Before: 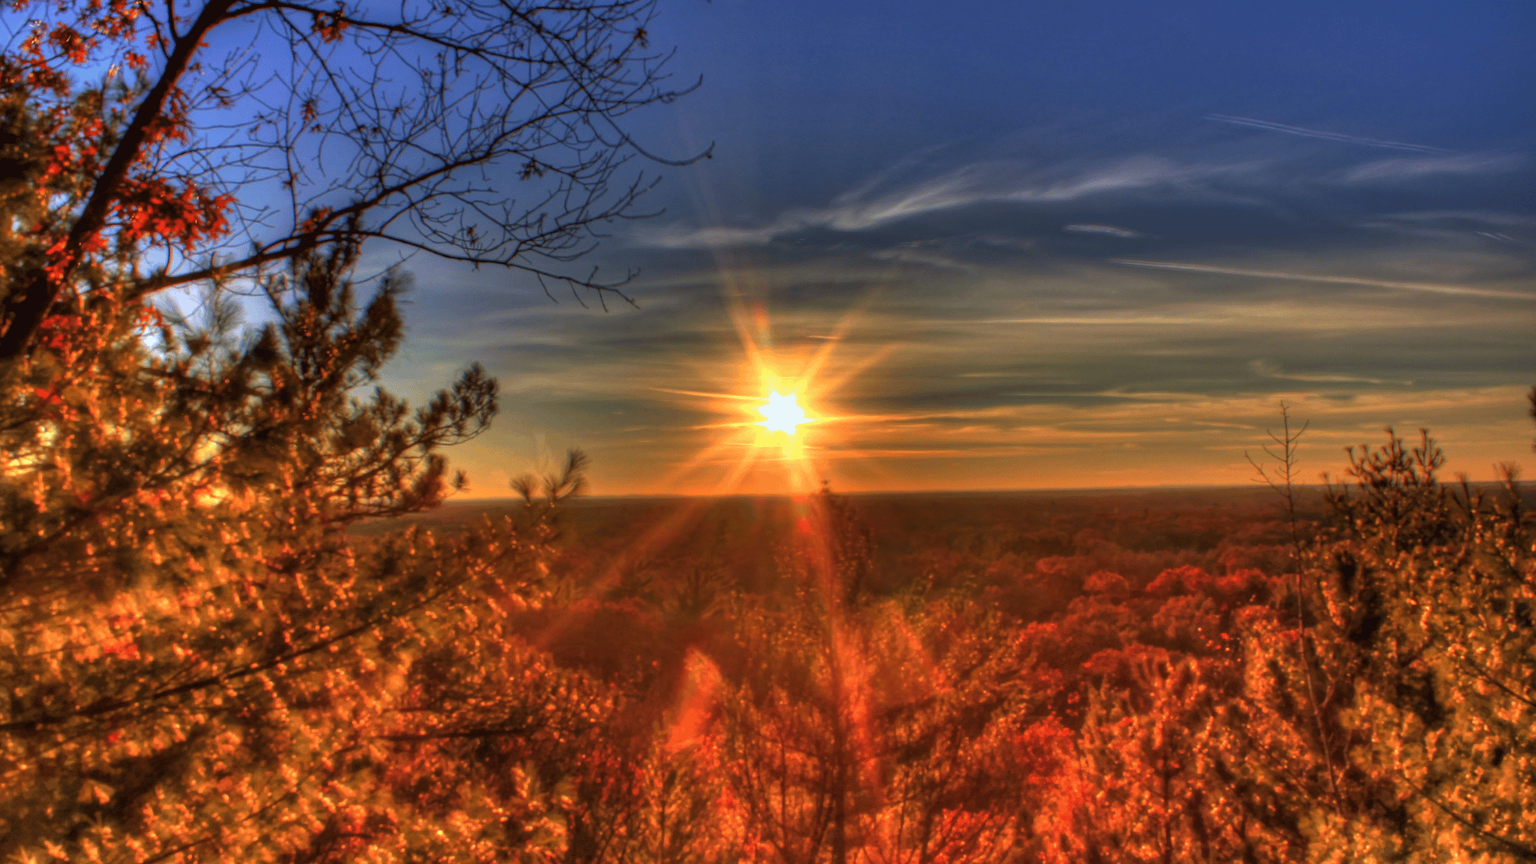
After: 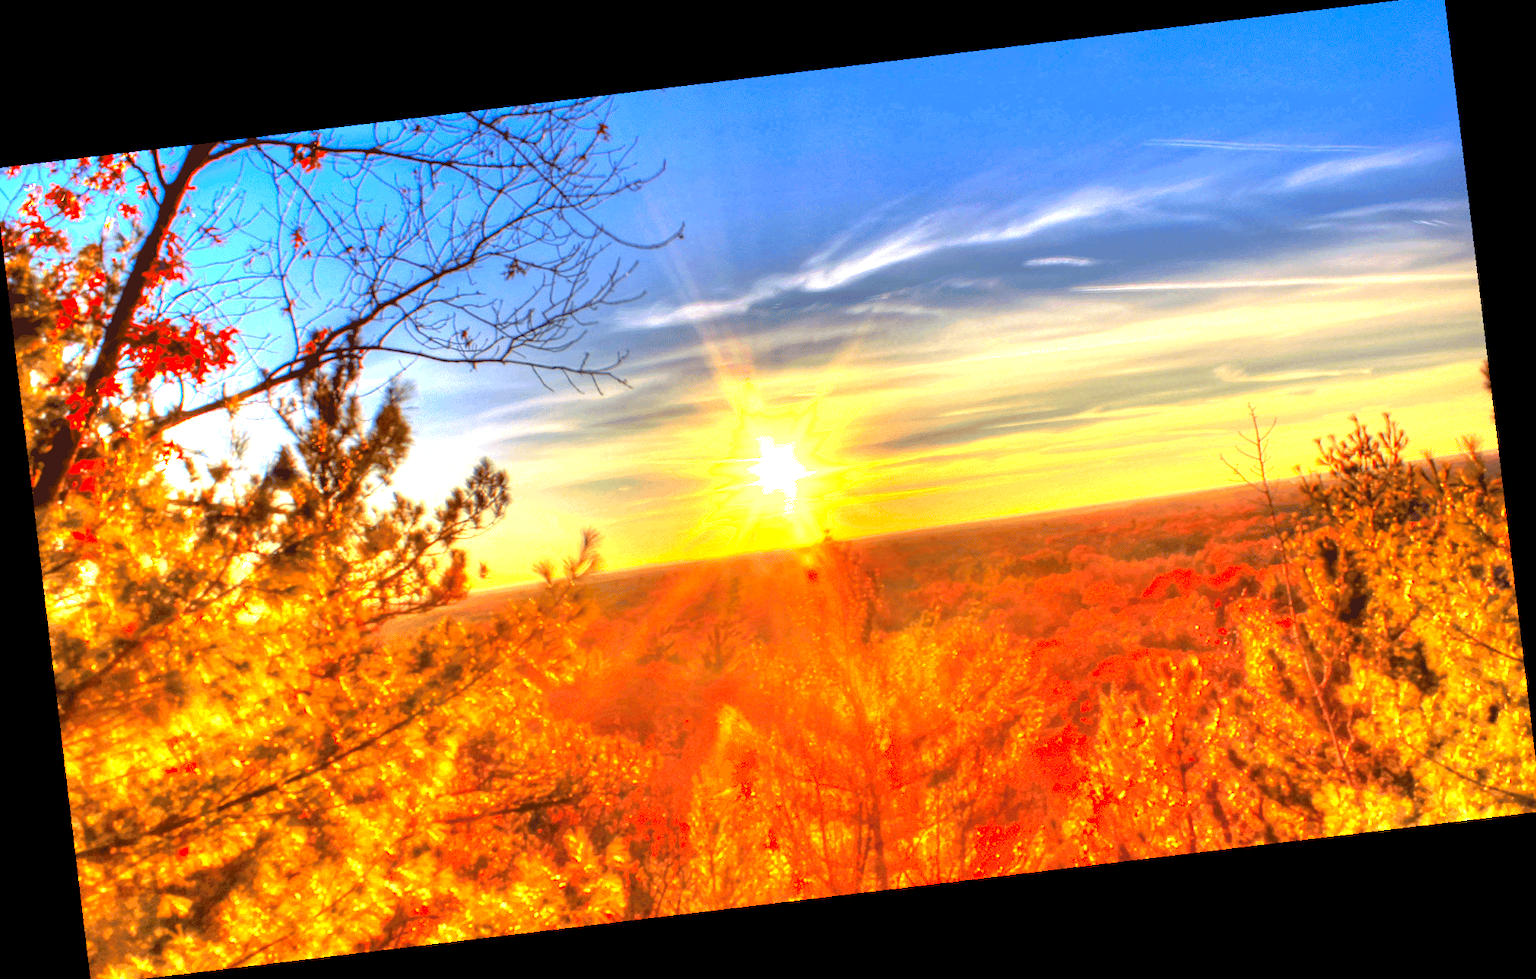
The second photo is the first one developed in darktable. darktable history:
crop: left 0.434%, top 0.485%, right 0.244%, bottom 0.386%
rotate and perspective: rotation -6.83°, automatic cropping off
color zones: curves: ch0 [(0, 0.613) (0.01, 0.613) (0.245, 0.448) (0.498, 0.529) (0.642, 0.665) (0.879, 0.777) (0.99, 0.613)]; ch1 [(0, 0) (0.143, 0) (0.286, 0) (0.429, 0) (0.571, 0) (0.714, 0) (0.857, 0)], mix -121.96%
exposure: black level correction 0.001, exposure 2.607 EV, compensate exposure bias true, compensate highlight preservation false
